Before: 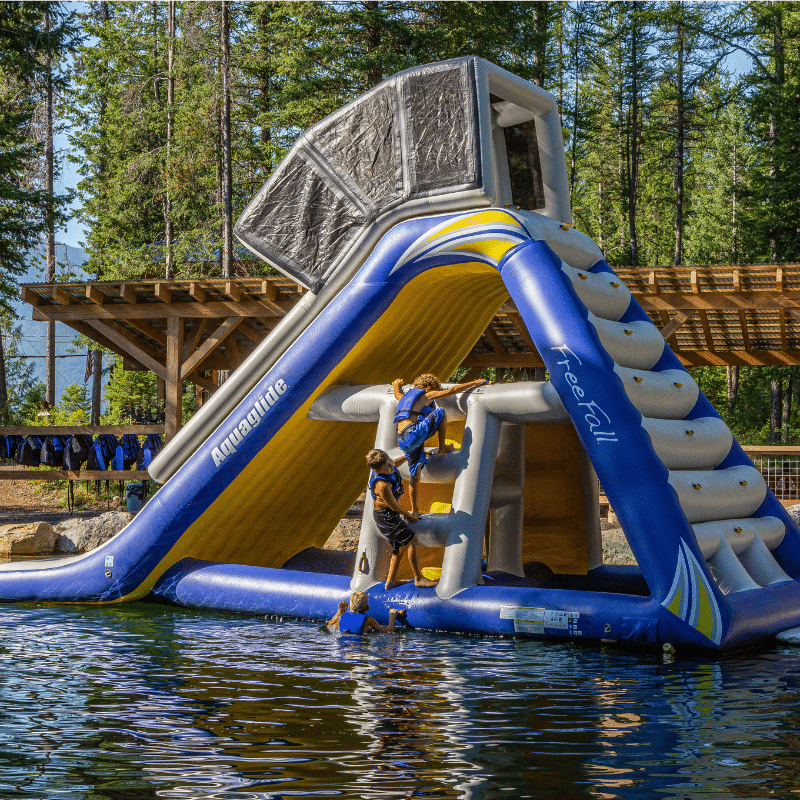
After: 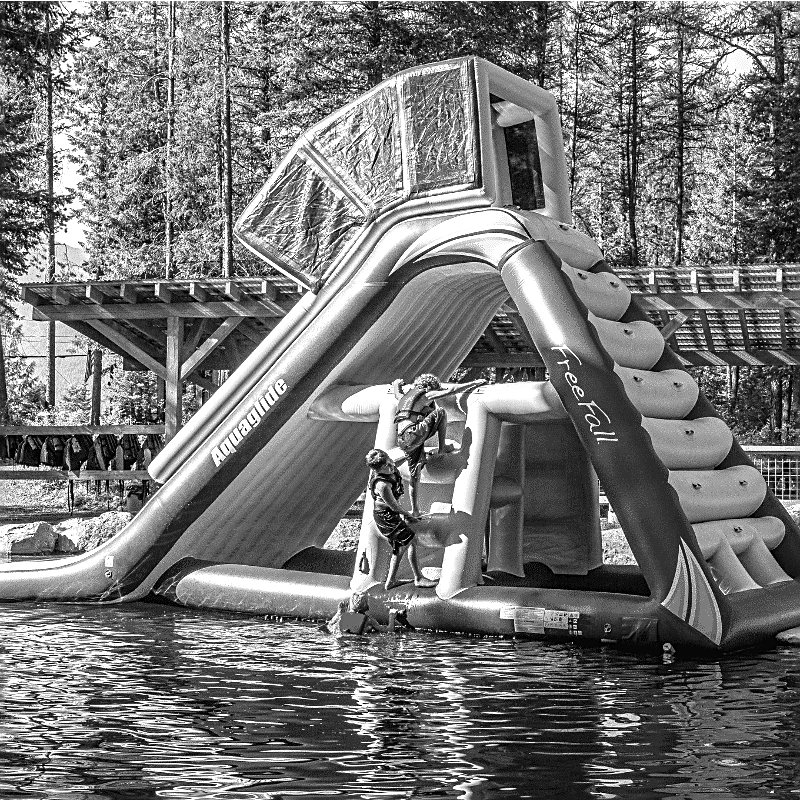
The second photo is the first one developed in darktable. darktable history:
color correction: highlights a* -0.482, highlights b* 9.48, shadows a* -9.48, shadows b* 0.803
white balance: red 1.004, blue 1.024
monochrome: on, module defaults
sharpen: on, module defaults
levels: levels [0, 0.374, 0.749]
